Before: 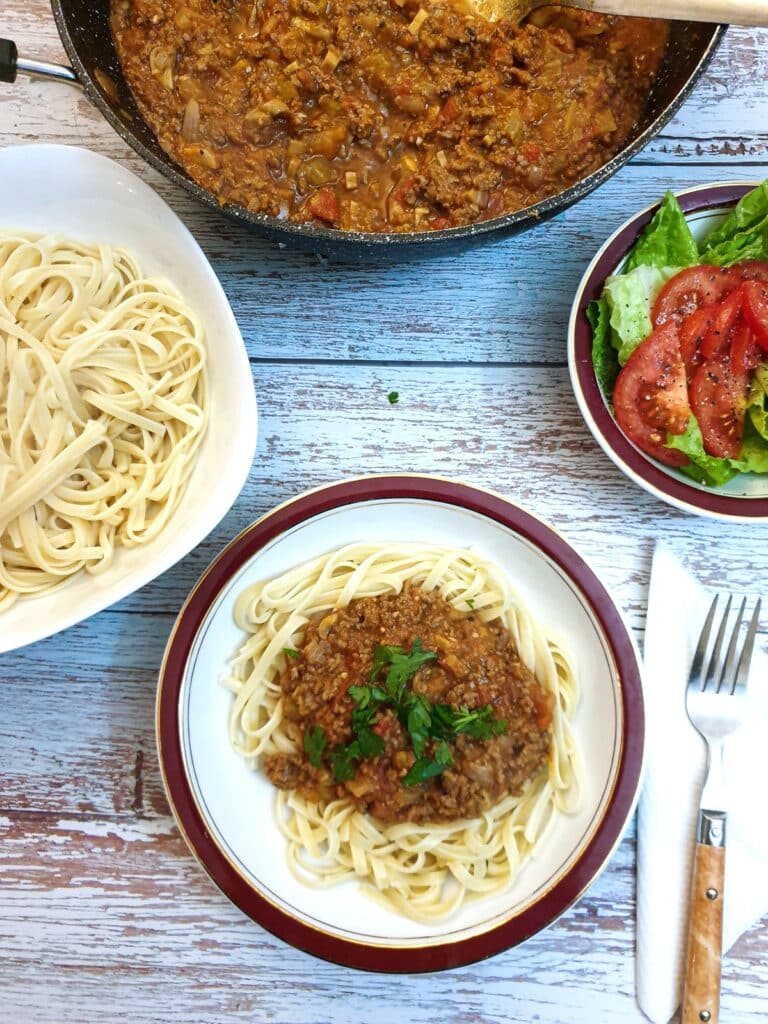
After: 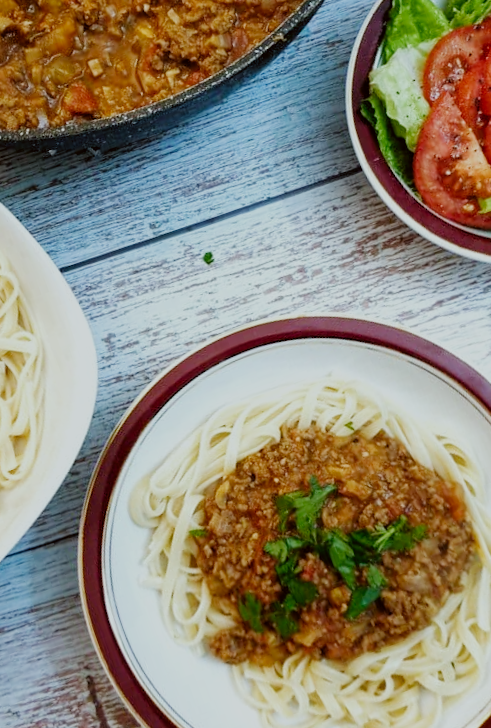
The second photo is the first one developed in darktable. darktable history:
filmic rgb: black relative exposure -7.65 EV, white relative exposure 4.56 EV, hardness 3.61, add noise in highlights 0.001, preserve chrominance no, color science v3 (2019), use custom middle-gray values true, contrast in highlights soft
crop and rotate: angle 19.62°, left 6.983%, right 4.051%, bottom 1.183%
color correction: highlights a* -2.96, highlights b* -2.03, shadows a* 2.22, shadows b* 3.01
